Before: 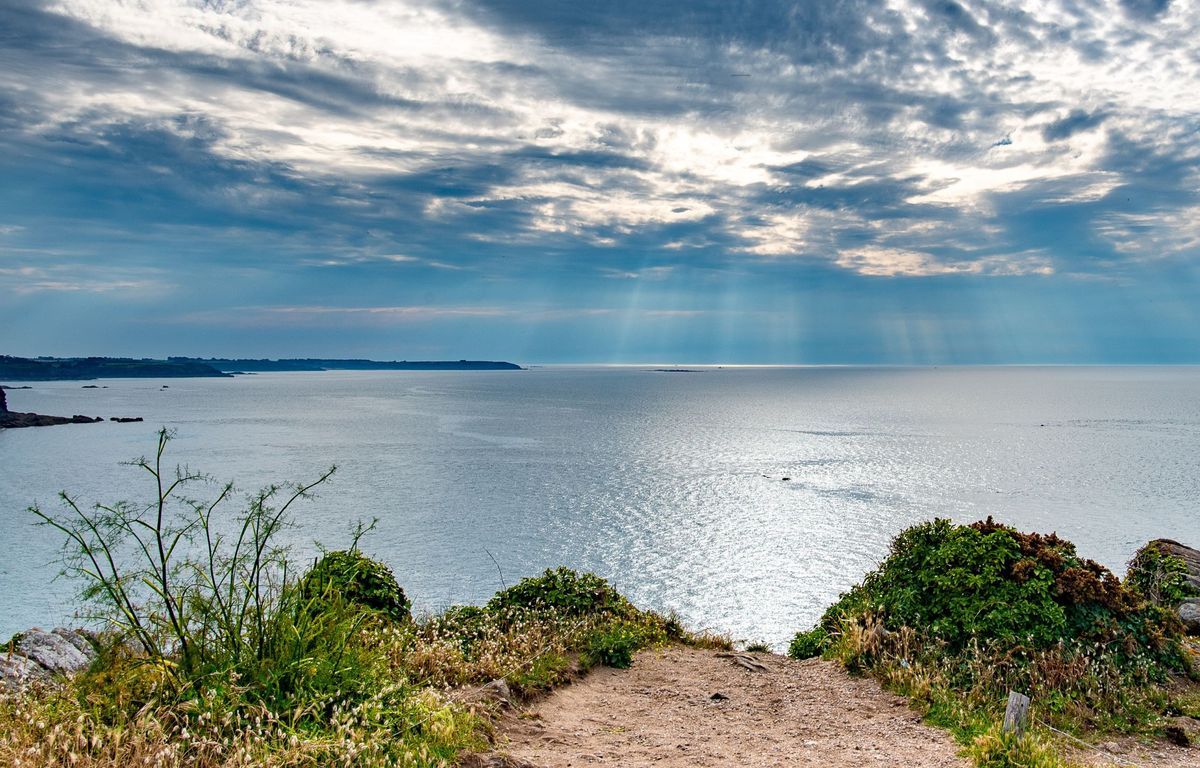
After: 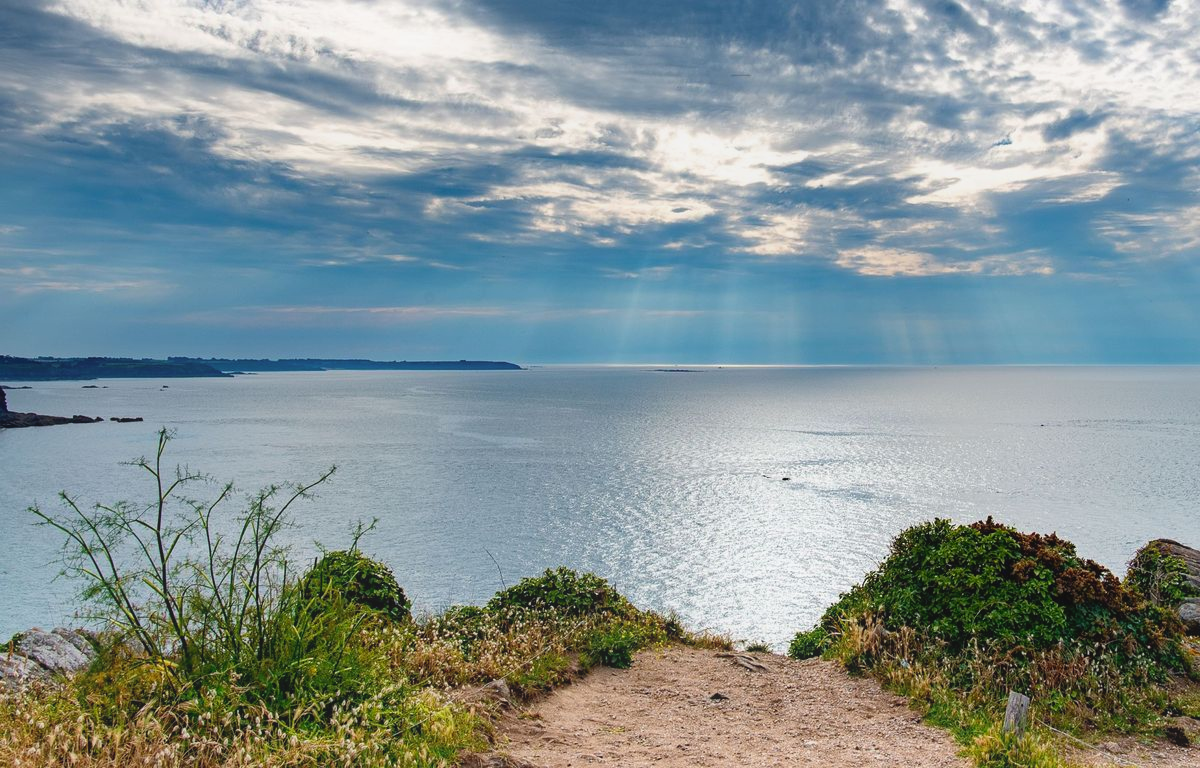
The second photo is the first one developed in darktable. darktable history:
contrast equalizer: y [[0.535, 0.543, 0.548, 0.548, 0.542, 0.532], [0.5 ×6], [0.5 ×6], [0 ×6], [0 ×6]], mix -0.991
